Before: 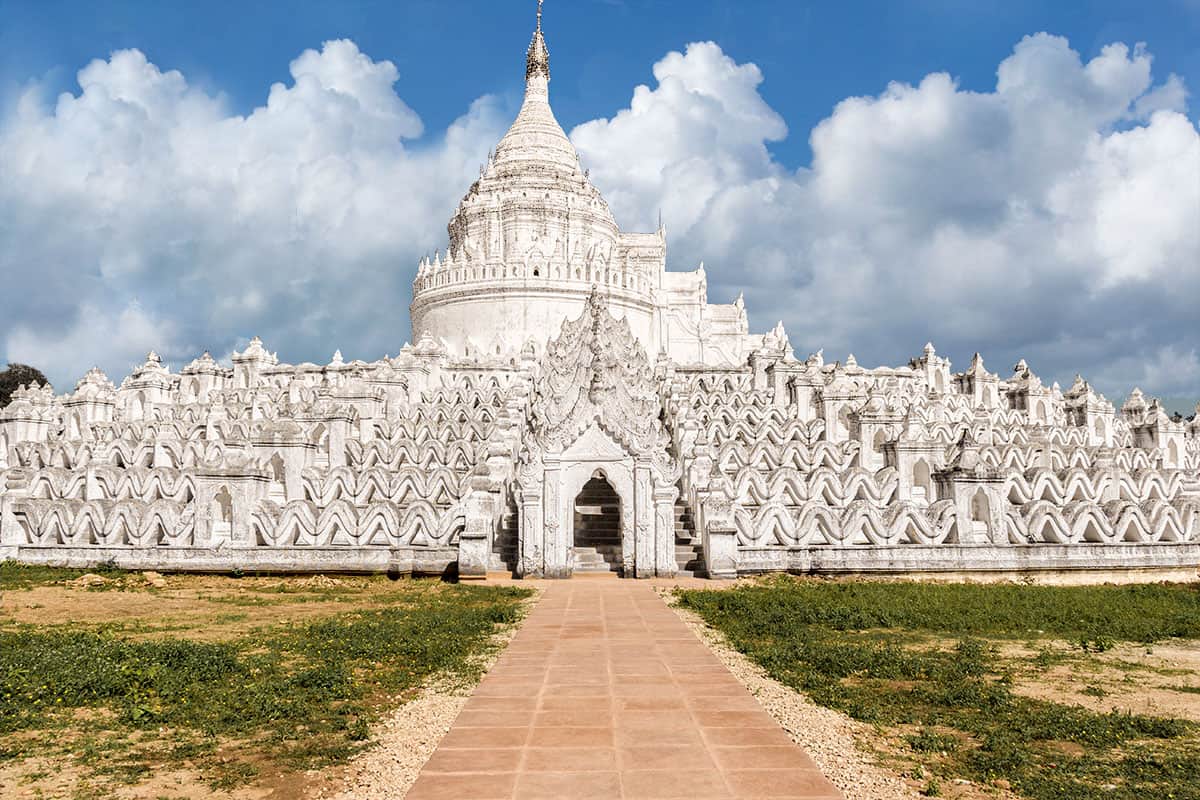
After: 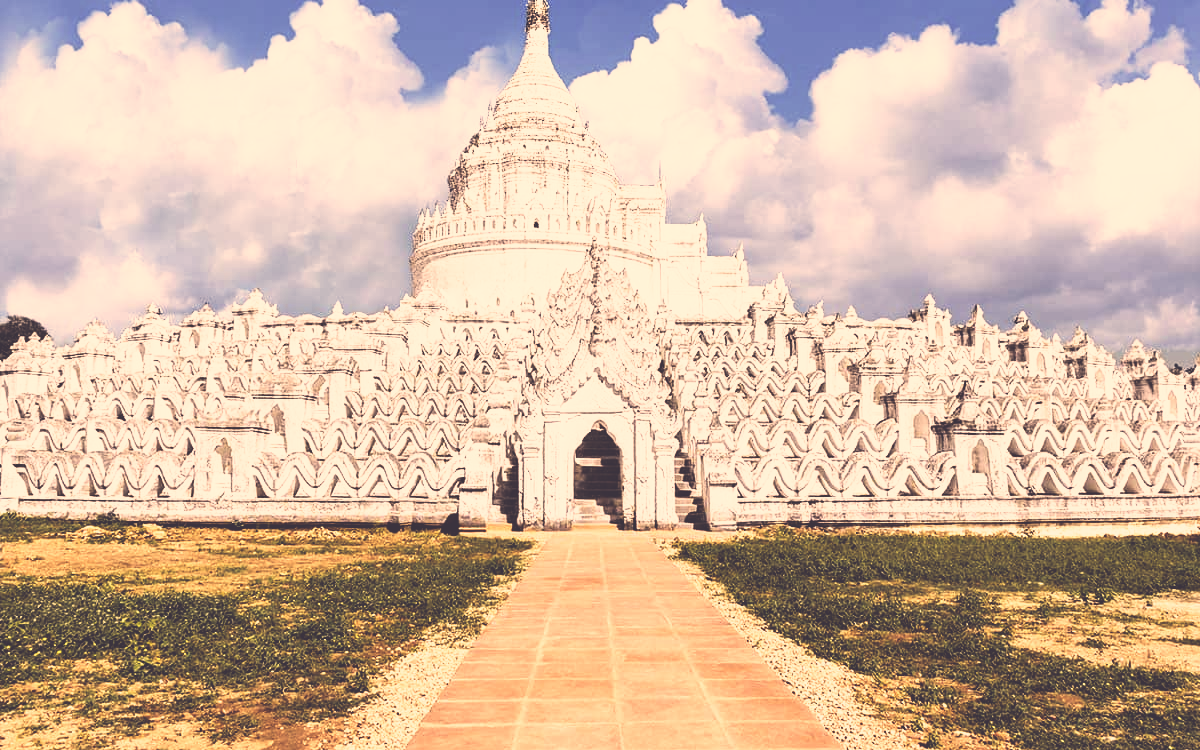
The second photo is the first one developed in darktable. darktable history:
crop and rotate: top 6.25%
base curve: curves: ch0 [(0, 0.036) (0.007, 0.037) (0.604, 0.887) (1, 1)], preserve colors none
color correction: highlights a* 19.59, highlights b* 27.49, shadows a* 3.46, shadows b* -17.28, saturation 0.73
